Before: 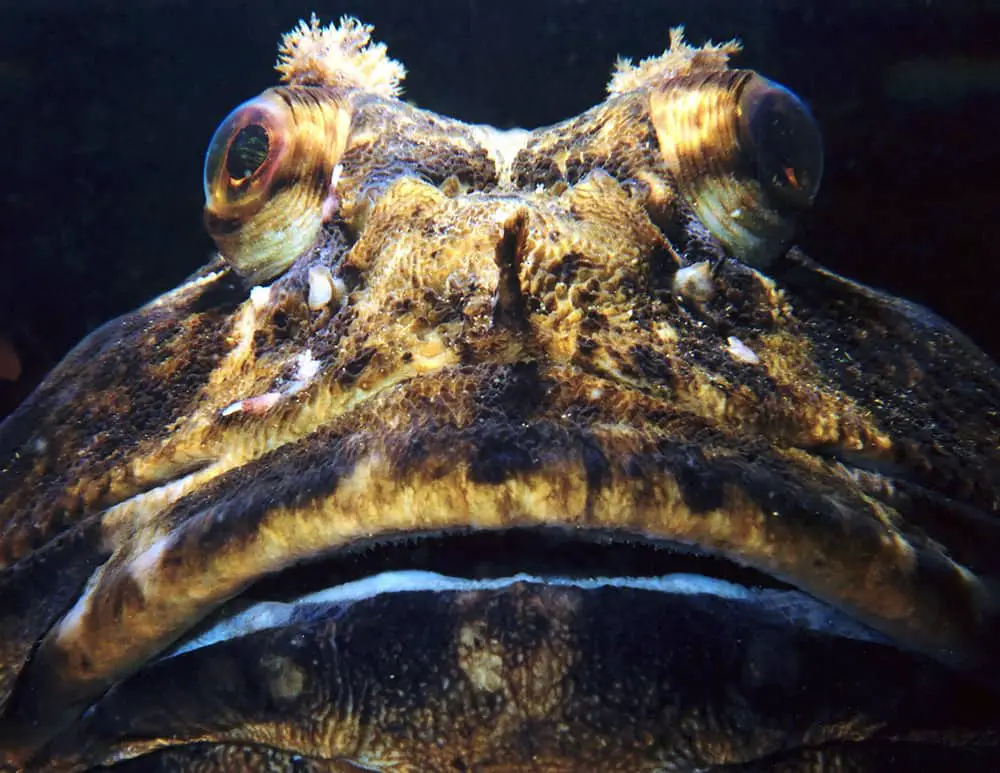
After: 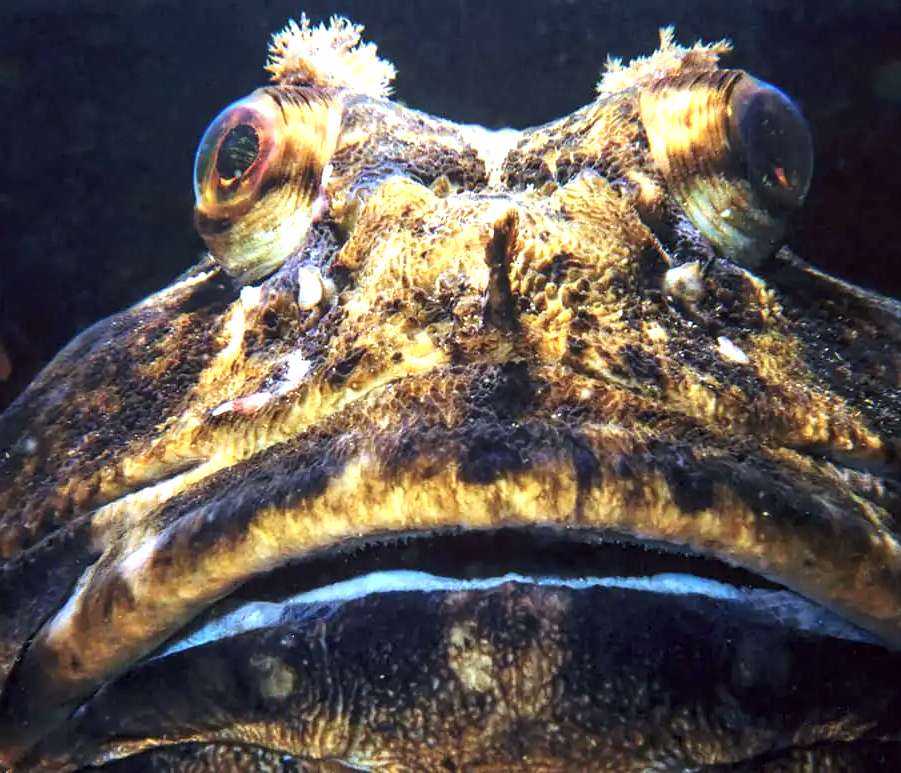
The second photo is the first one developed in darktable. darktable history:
local contrast: on, module defaults
exposure: black level correction 0, exposure 0.7 EV, compensate exposure bias true, compensate highlight preservation false
crop and rotate: left 1.088%, right 8.807%
